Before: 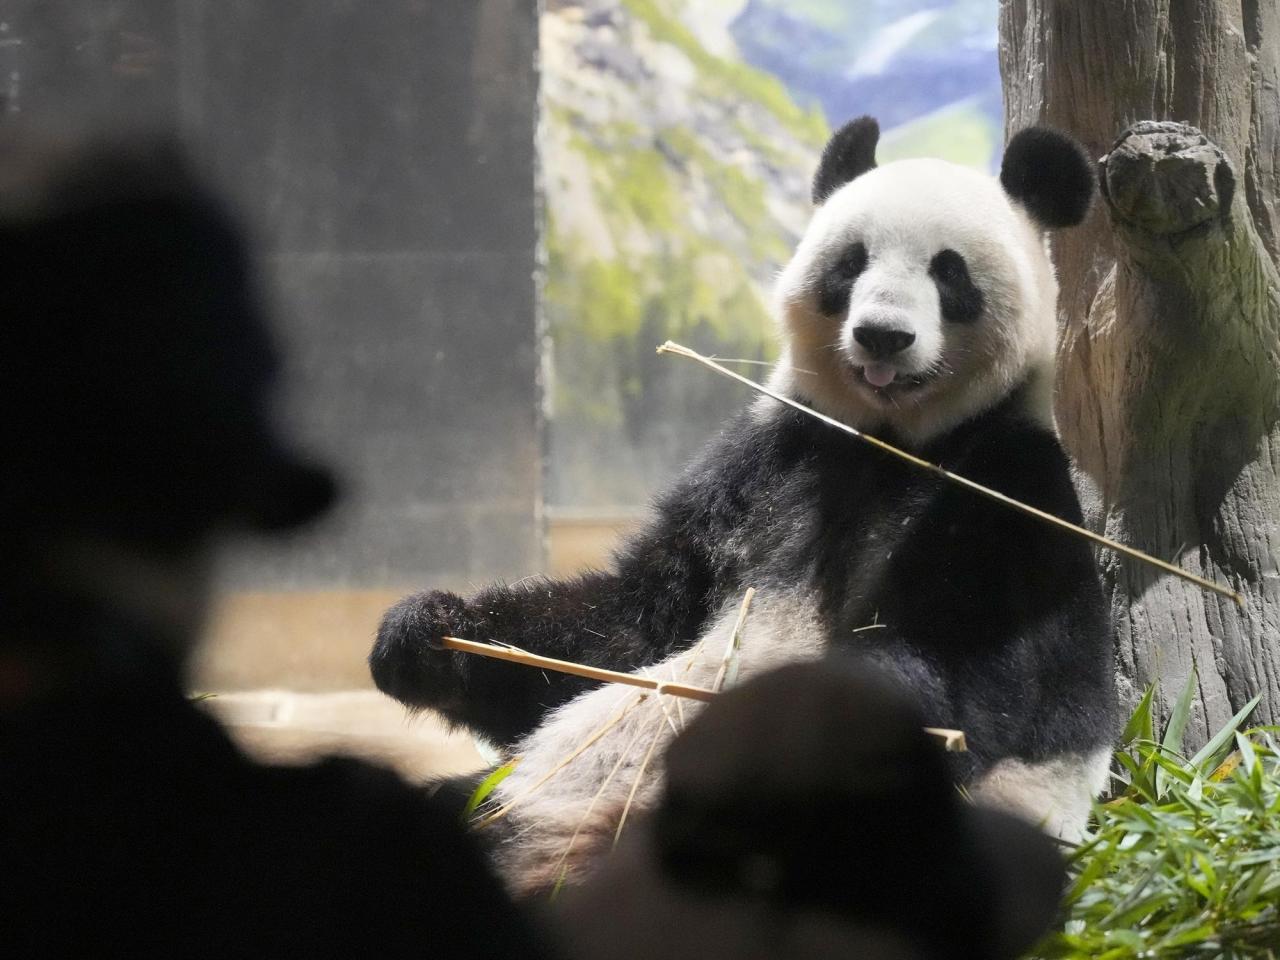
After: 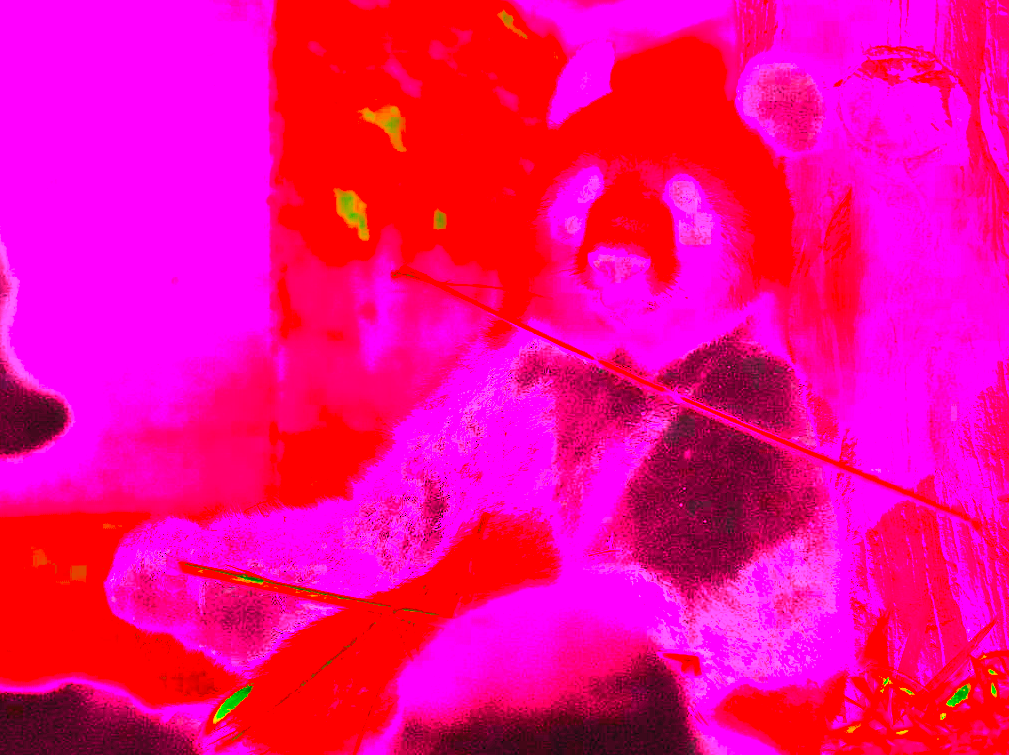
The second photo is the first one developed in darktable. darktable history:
white balance: red 4.26, blue 1.802
exposure: black level correction 0, exposure 1.45 EV, compensate exposure bias true, compensate highlight preservation false
color zones: curves: ch0 [(0.473, 0.374) (0.742, 0.784)]; ch1 [(0.354, 0.737) (0.742, 0.705)]; ch2 [(0.318, 0.421) (0.758, 0.532)]
crop and rotate: left 20.74%, top 7.912%, right 0.375%, bottom 13.378%
contrast brightness saturation: contrast 0.2, brightness 0.16, saturation 0.22
tone equalizer: -8 EV -0.417 EV, -7 EV -0.389 EV, -6 EV -0.333 EV, -5 EV -0.222 EV, -3 EV 0.222 EV, -2 EV 0.333 EV, -1 EV 0.389 EV, +0 EV 0.417 EV, edges refinement/feathering 500, mask exposure compensation -1.57 EV, preserve details no
